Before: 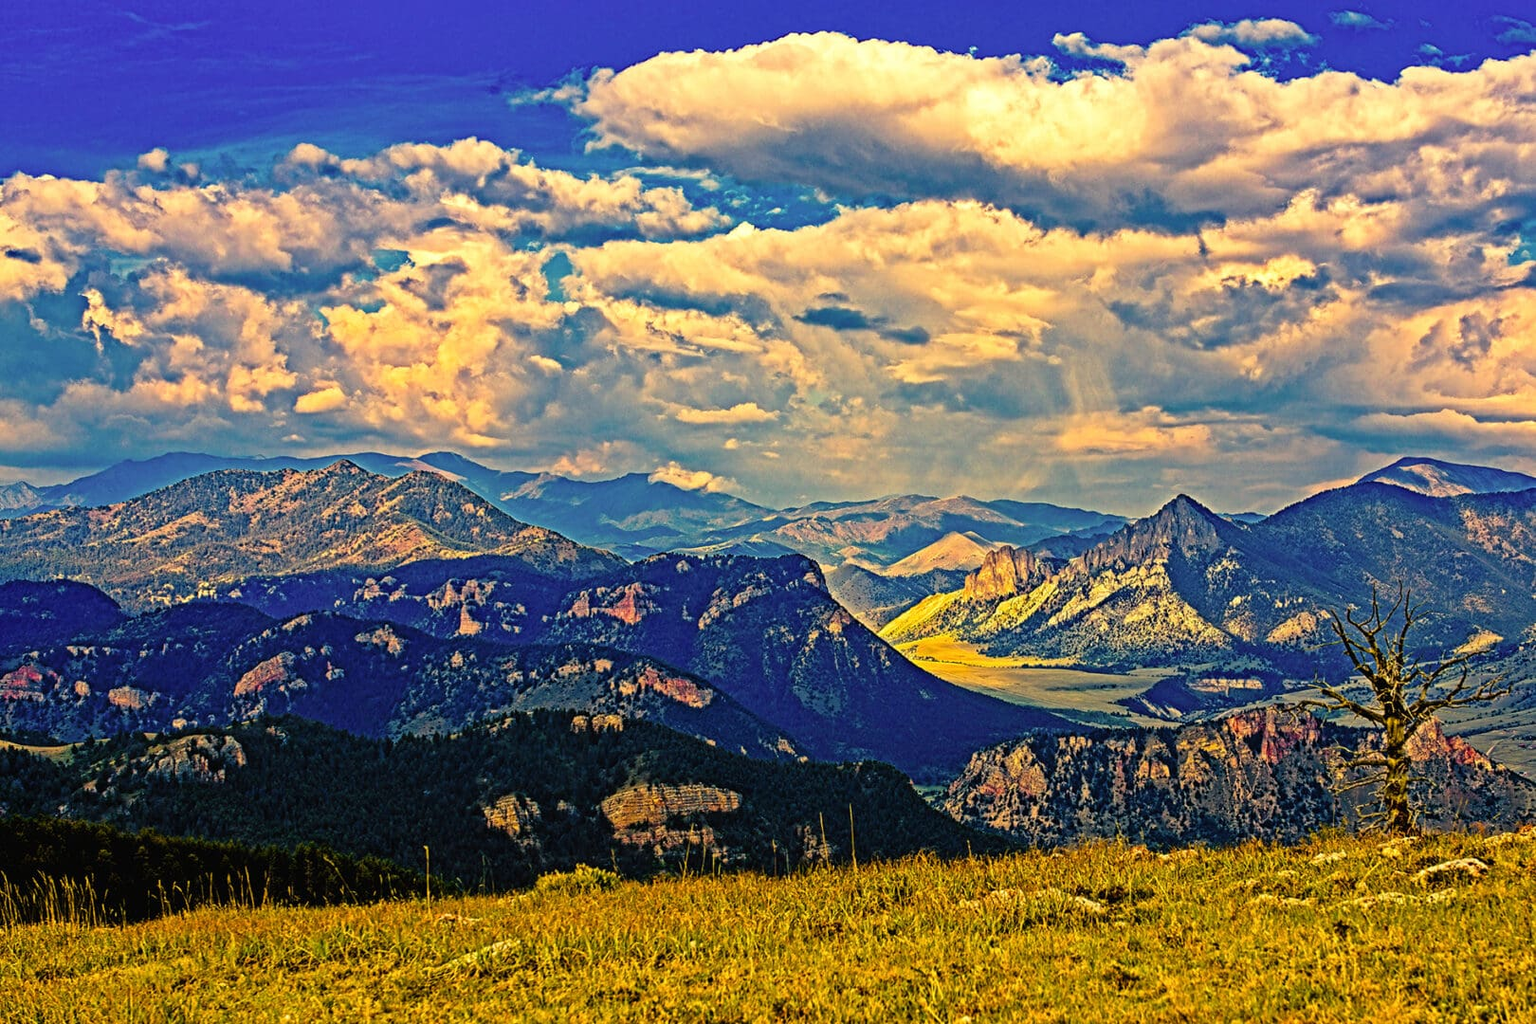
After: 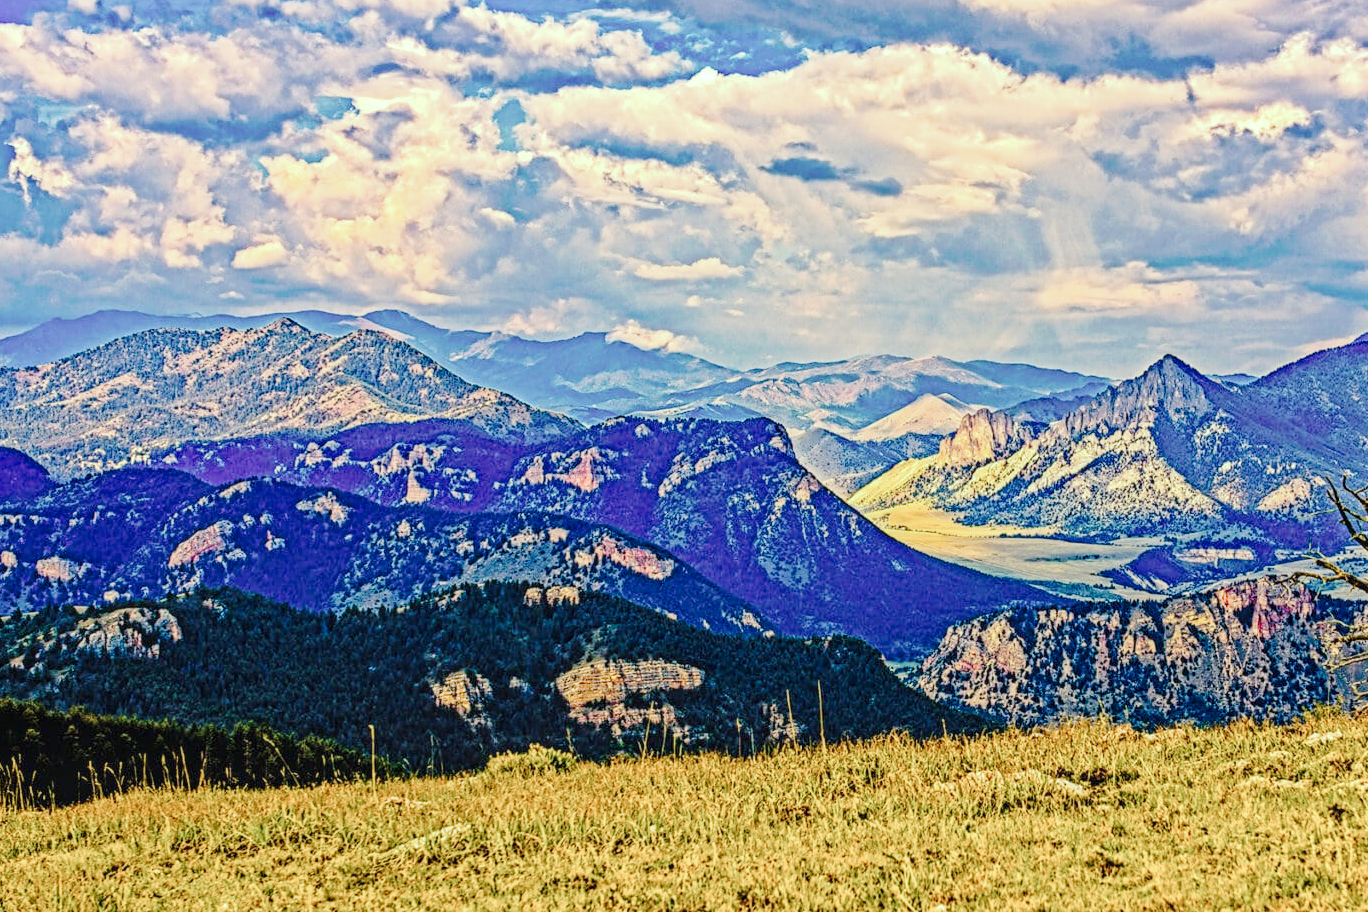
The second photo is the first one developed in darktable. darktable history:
color calibration: x 0.38, y 0.391, temperature 4086.74 K
color balance rgb: global vibrance 1%, saturation formula JzAzBz (2021)
crop and rotate: left 4.842%, top 15.51%, right 10.668%
local contrast: detail 130%
tone curve: curves: ch0 [(0, 0) (0.003, 0.021) (0.011, 0.033) (0.025, 0.059) (0.044, 0.097) (0.069, 0.141) (0.1, 0.186) (0.136, 0.237) (0.177, 0.298) (0.224, 0.378) (0.277, 0.47) (0.335, 0.542) (0.399, 0.605) (0.468, 0.678) (0.543, 0.724) (0.623, 0.787) (0.709, 0.829) (0.801, 0.875) (0.898, 0.912) (1, 1)], preserve colors none
